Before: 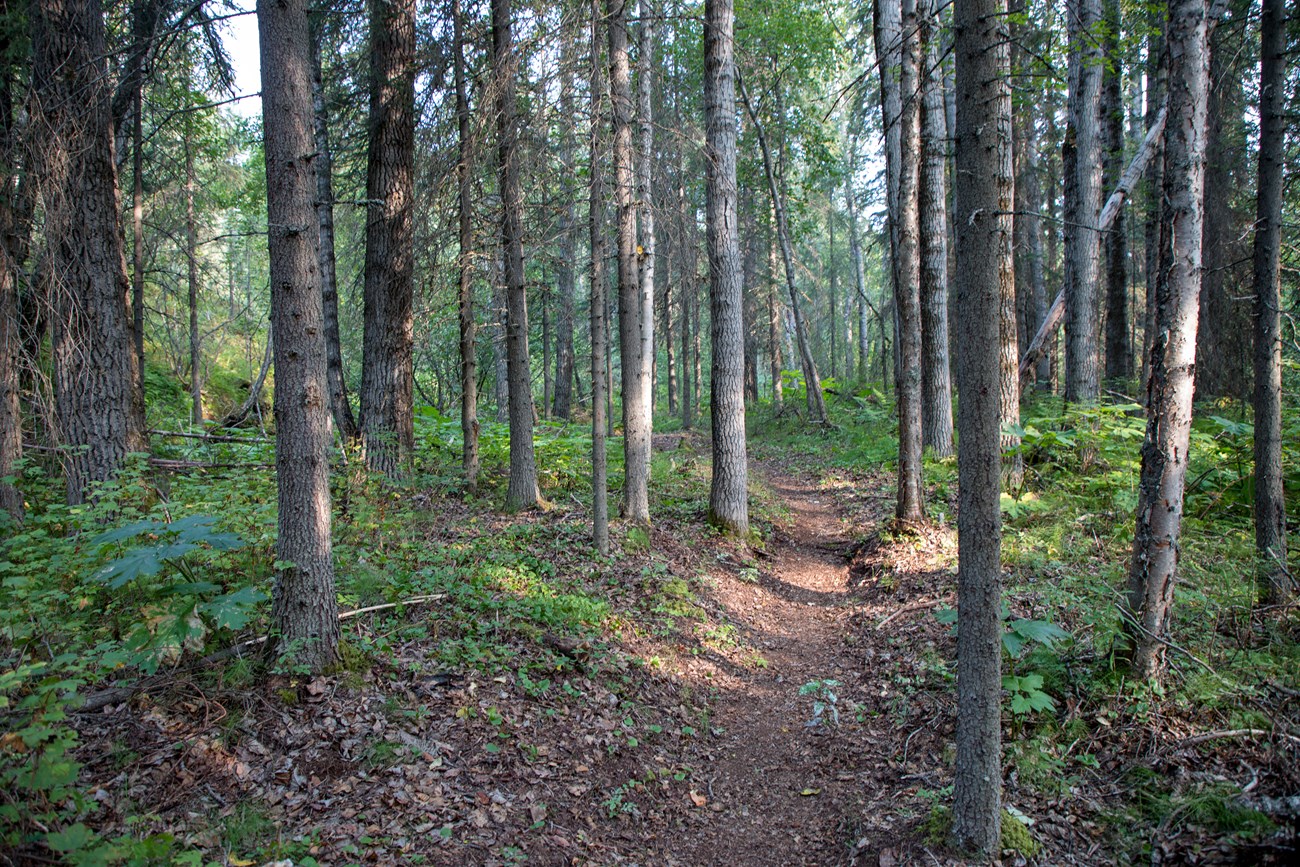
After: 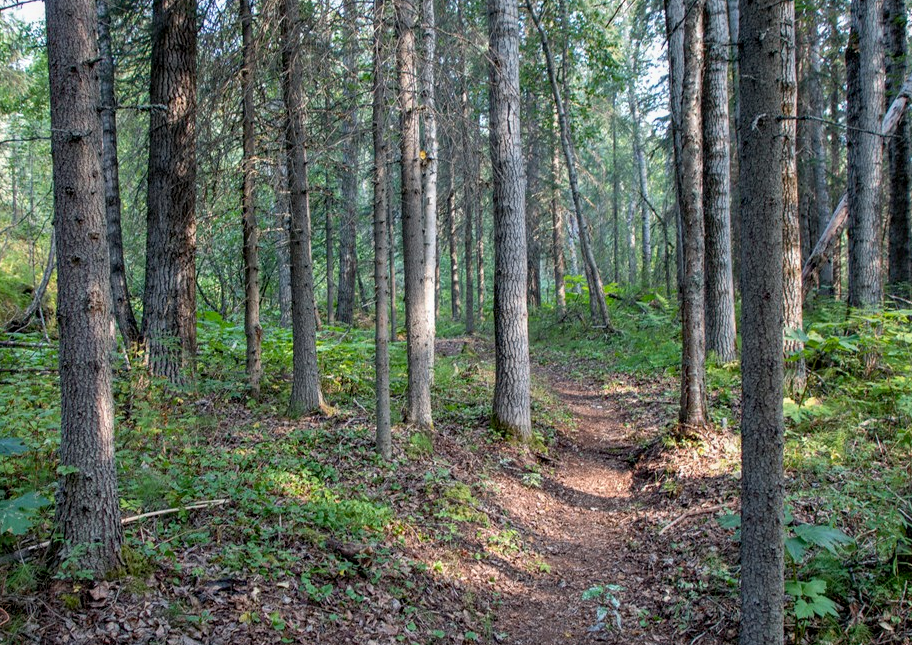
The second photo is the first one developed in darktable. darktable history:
exposure: black level correction 0.004, exposure 0.015 EV, compensate exposure bias true, compensate highlight preservation false
local contrast: detail 109%
crop and rotate: left 16.768%, top 10.97%, right 13.001%, bottom 14.523%
